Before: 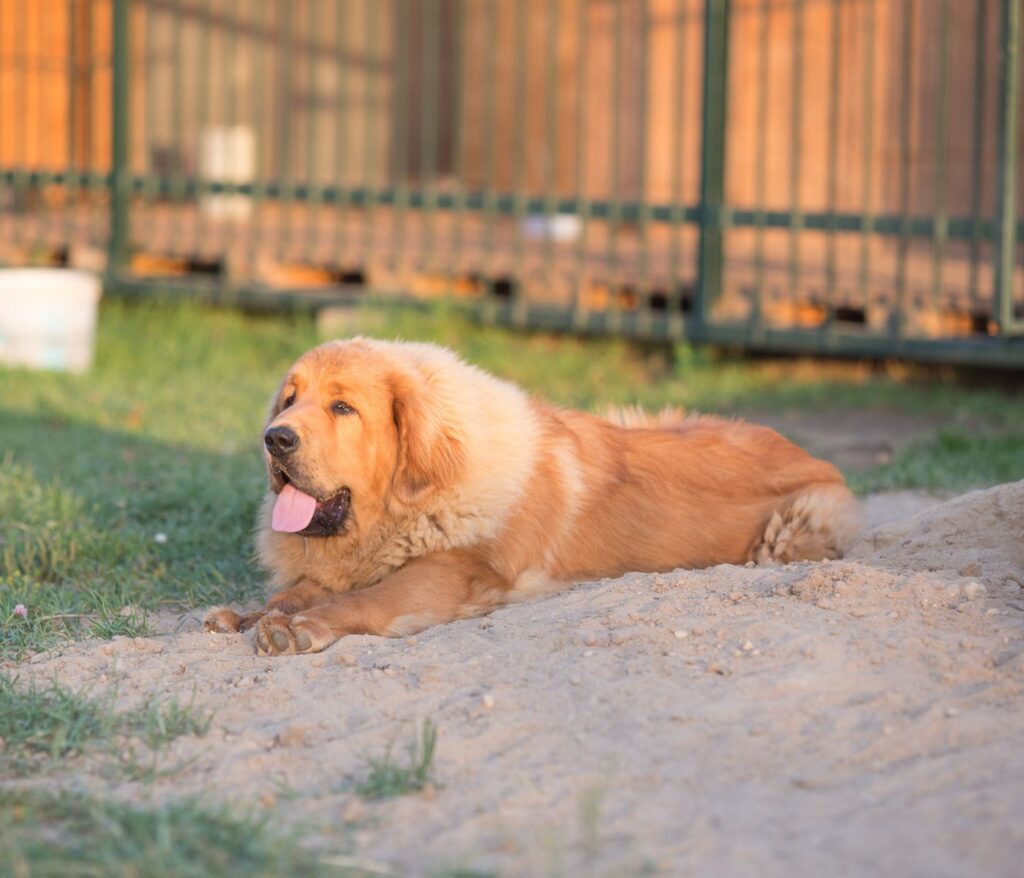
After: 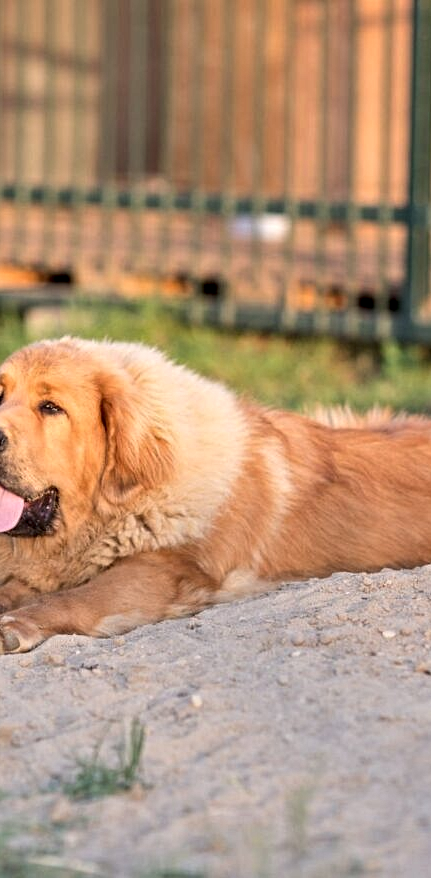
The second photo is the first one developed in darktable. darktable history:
crop: left 28.583%, right 29.231%
contrast equalizer: octaves 7, y [[0.5, 0.542, 0.583, 0.625, 0.667, 0.708], [0.5 ×6], [0.5 ×6], [0 ×6], [0 ×6]]
